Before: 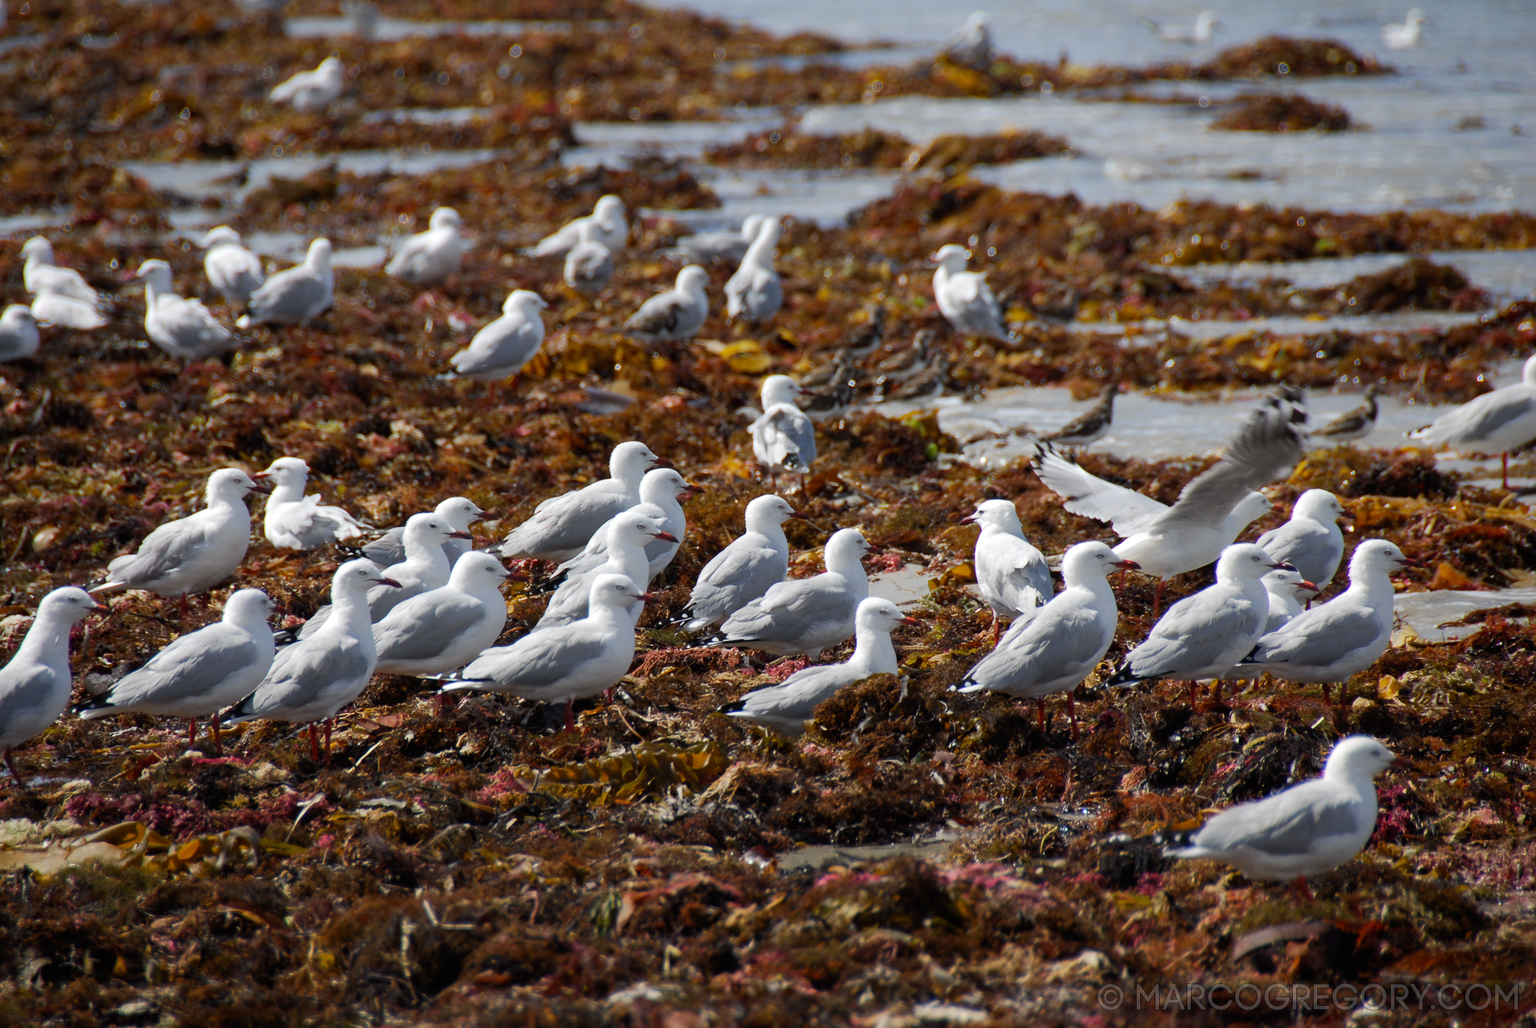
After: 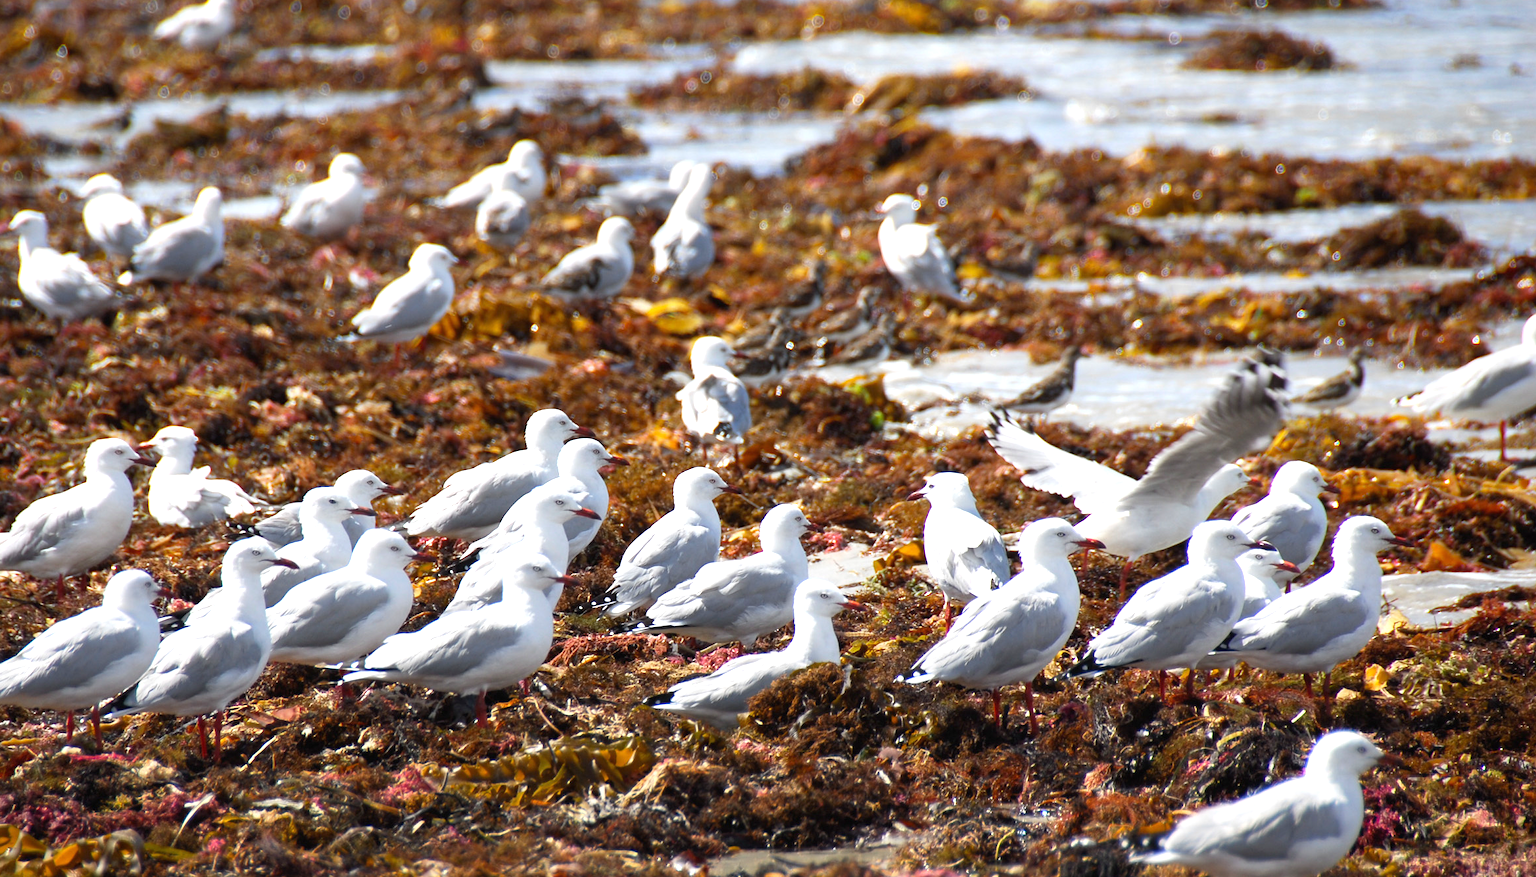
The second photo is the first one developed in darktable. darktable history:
crop: left 8.377%, top 6.541%, bottom 15.199%
exposure: black level correction 0, exposure 1 EV, compensate highlight preservation false
